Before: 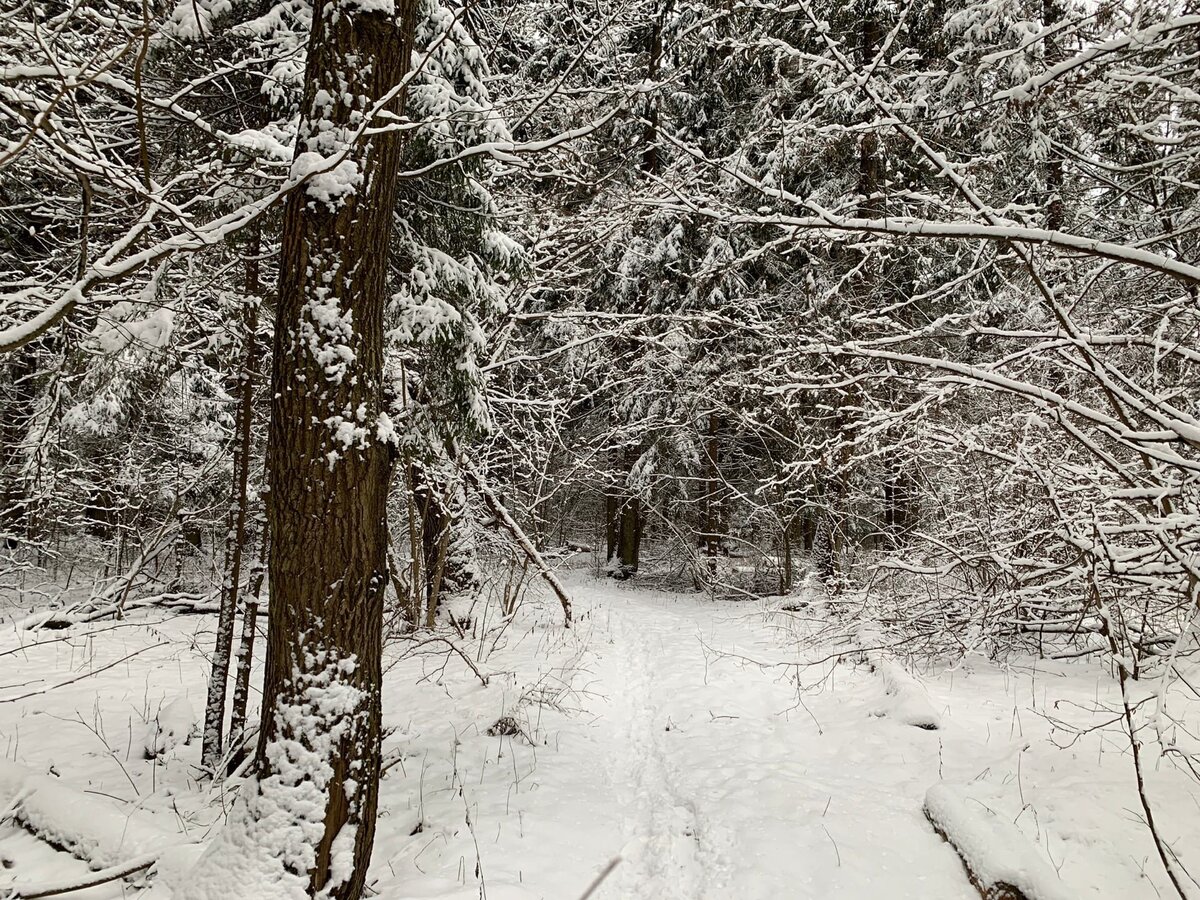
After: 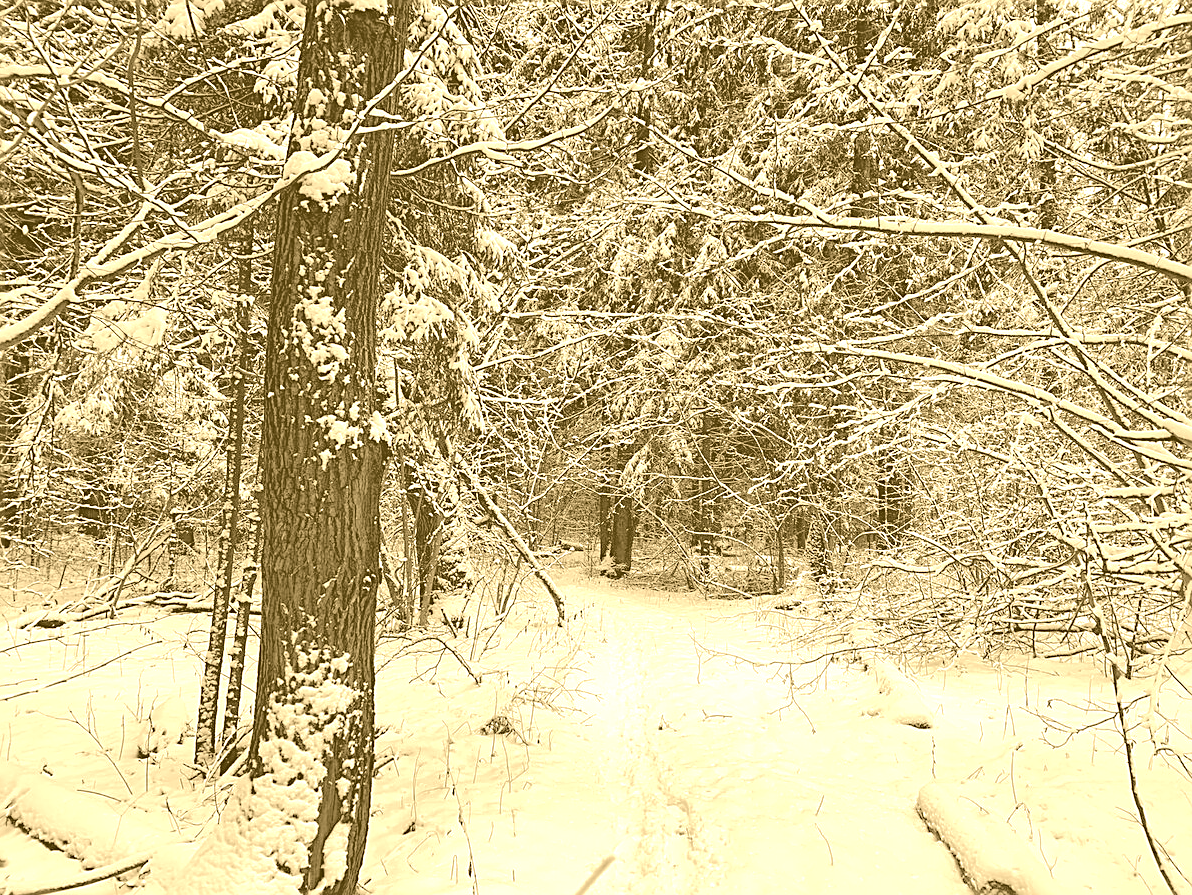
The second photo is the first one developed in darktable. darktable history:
sharpen: on, module defaults
shadows and highlights: shadows 40, highlights -60
crop and rotate: left 0.614%, top 0.179%, bottom 0.309%
color correction: highlights a* 10.12, highlights b* 39.04, shadows a* 14.62, shadows b* 3.37
colorize: hue 36°, source mix 100%
